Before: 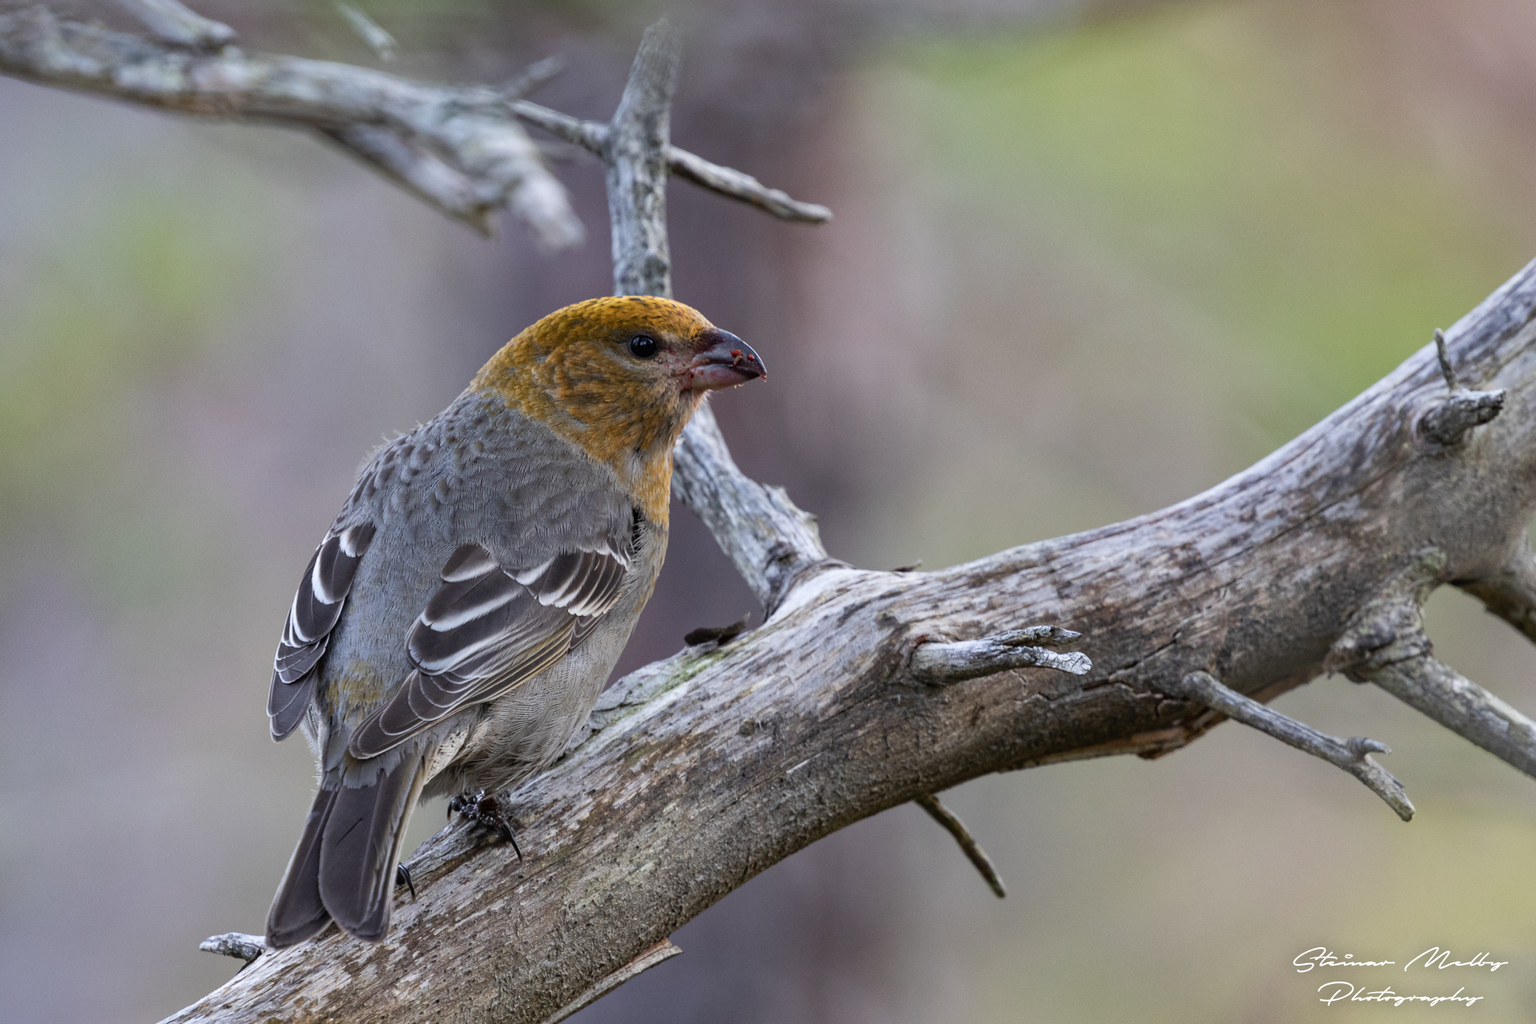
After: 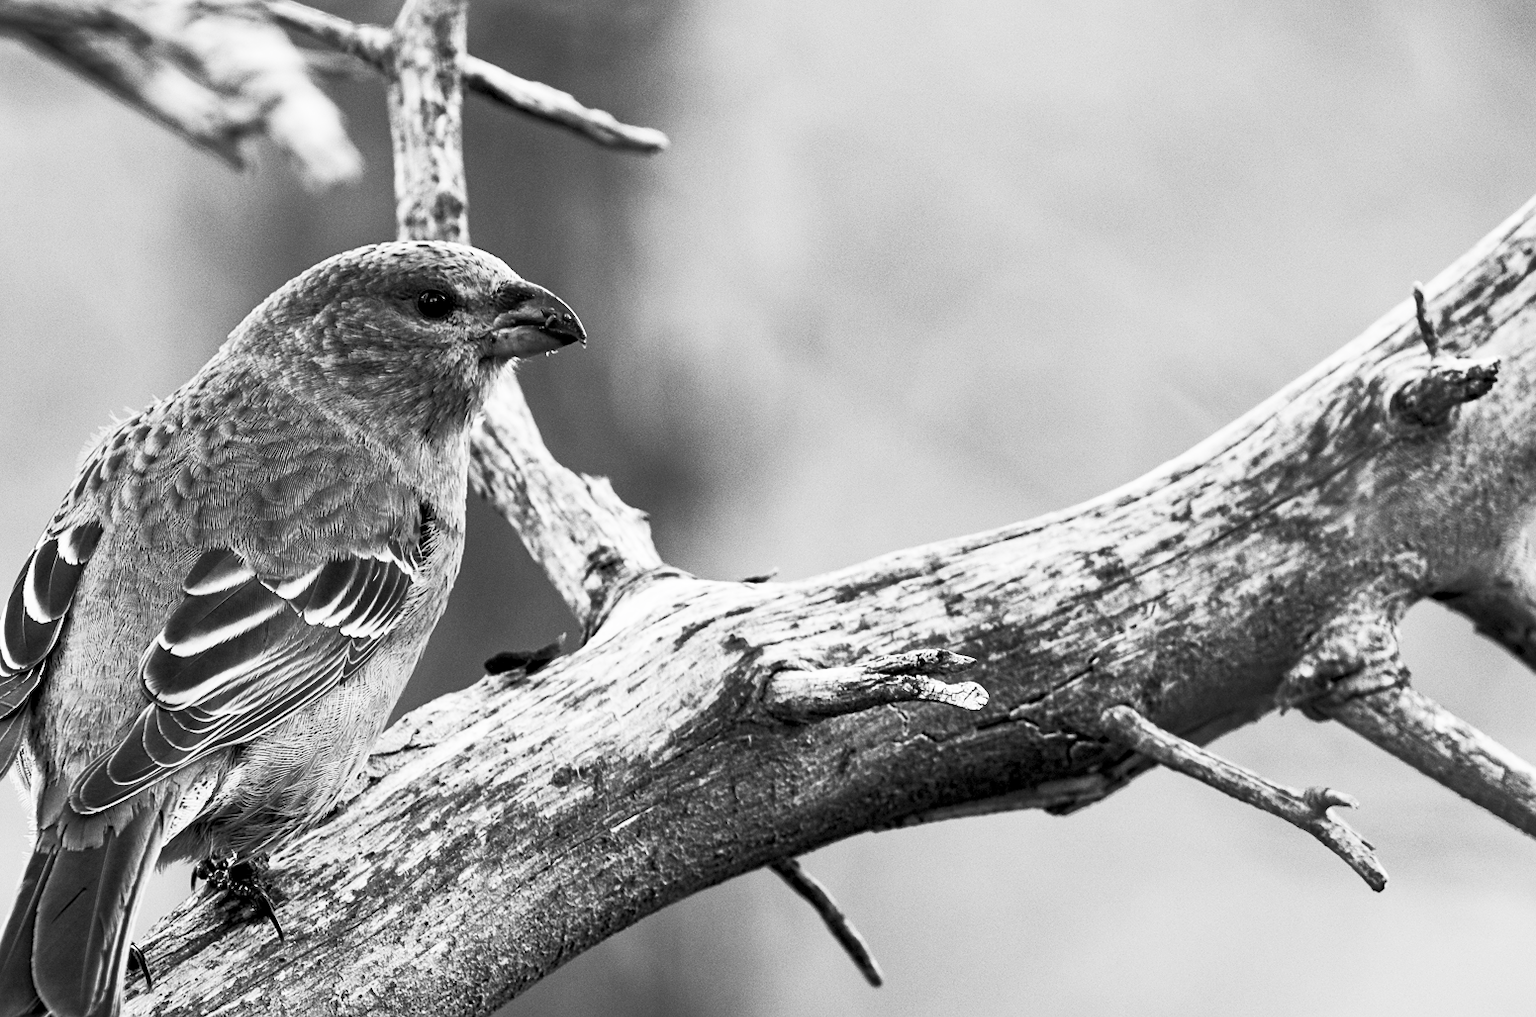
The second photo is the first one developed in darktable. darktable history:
exposure: black level correction 0.007, exposure 0.093 EV, compensate exposure bias true, compensate highlight preservation false
crop: left 19.115%, top 9.869%, right 0%, bottom 9.793%
contrast brightness saturation: contrast 0.518, brightness 0.471, saturation -0.998
color balance rgb: shadows lift › luminance -22.053%, shadows lift › chroma 9.068%, shadows lift › hue 283.04°, perceptual saturation grading › global saturation 20%, perceptual saturation grading › highlights -25.029%, perceptual saturation grading › shadows 24.402%, global vibrance 50.324%
sharpen: amount 0.205
color calibration: illuminant as shot in camera, x 0.363, y 0.385, temperature 4538.31 K
shadows and highlights: radius 132.18, soften with gaussian
